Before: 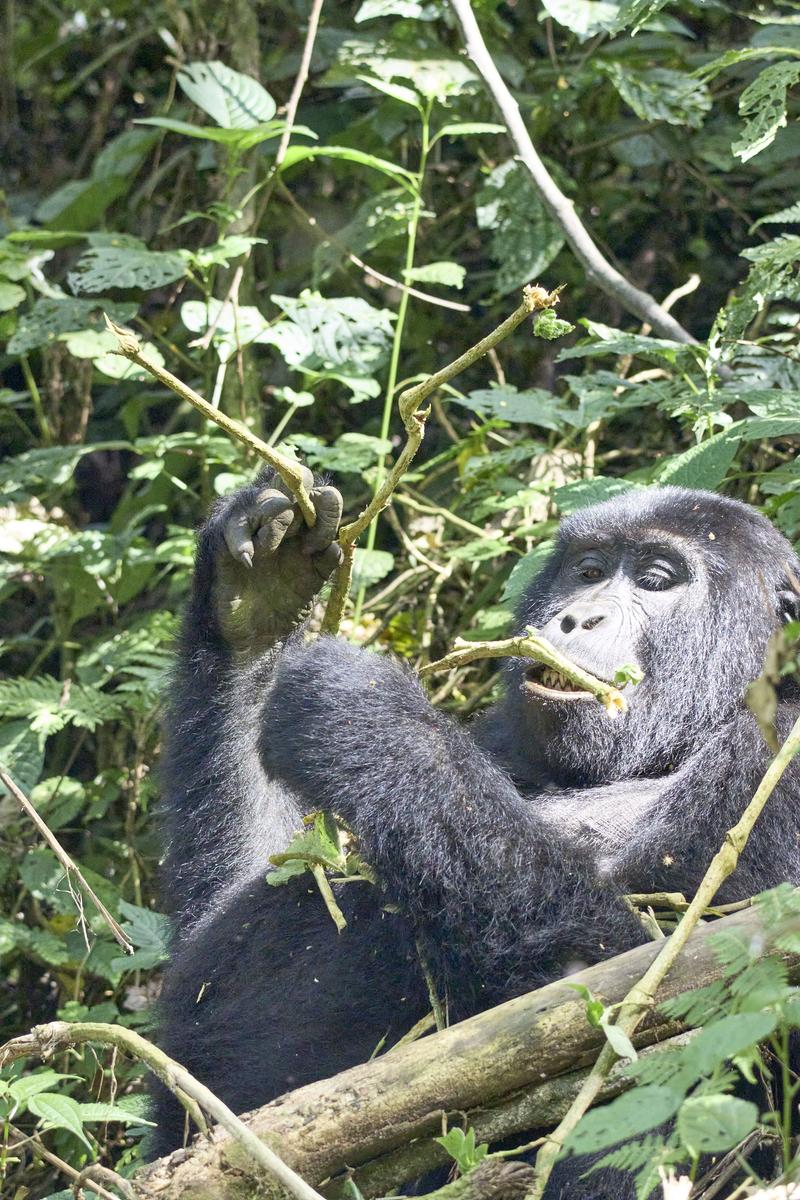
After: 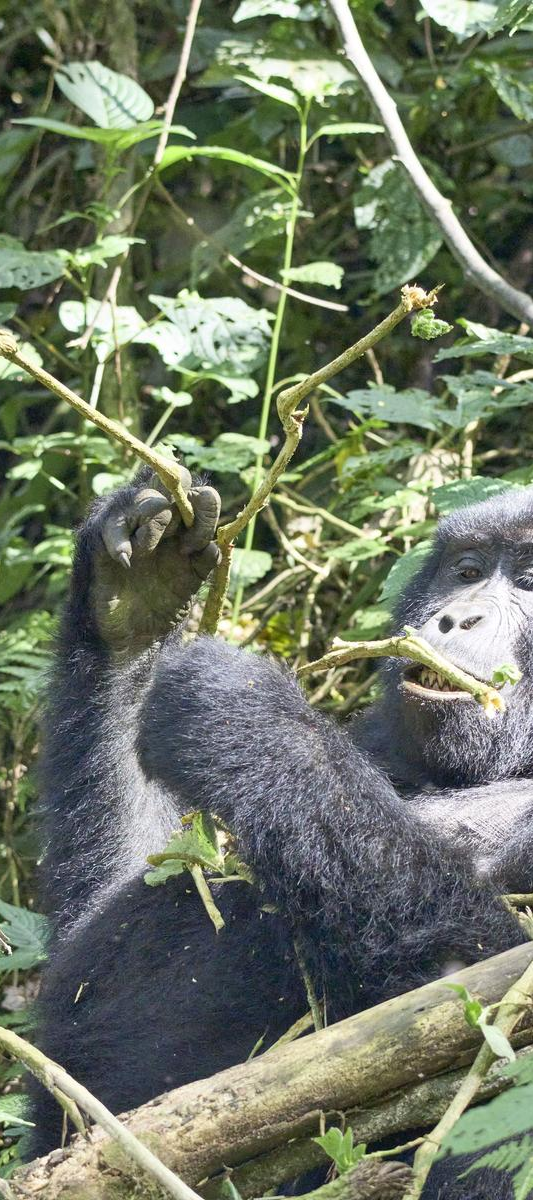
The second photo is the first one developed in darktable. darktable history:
crop and rotate: left 15.266%, right 17.985%
